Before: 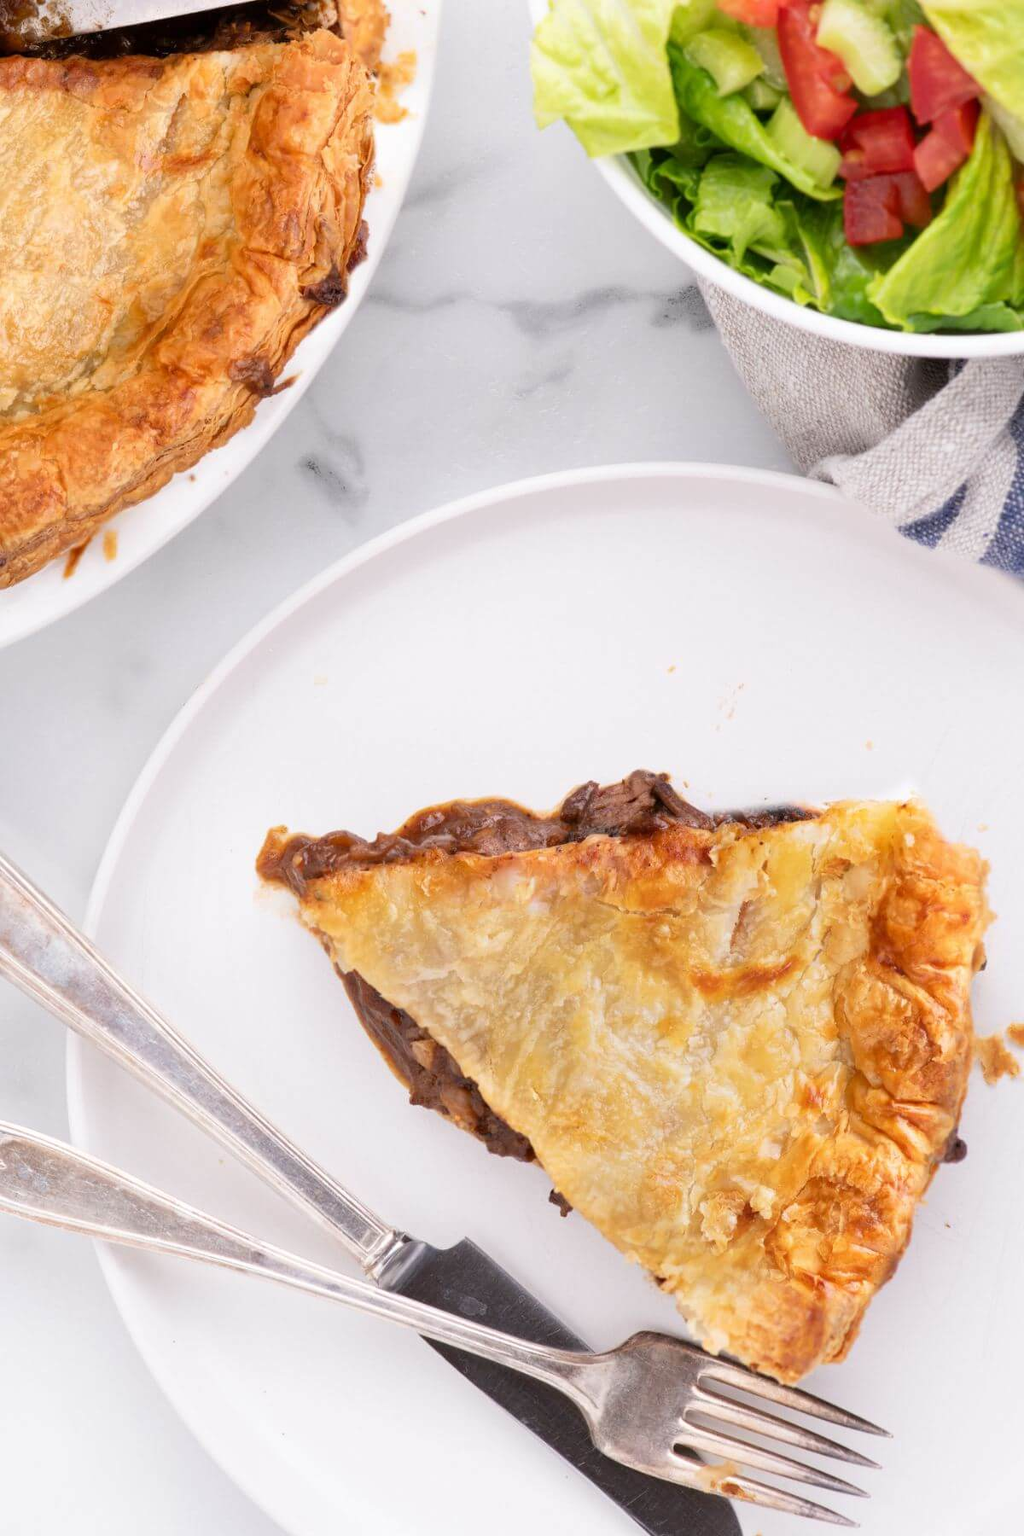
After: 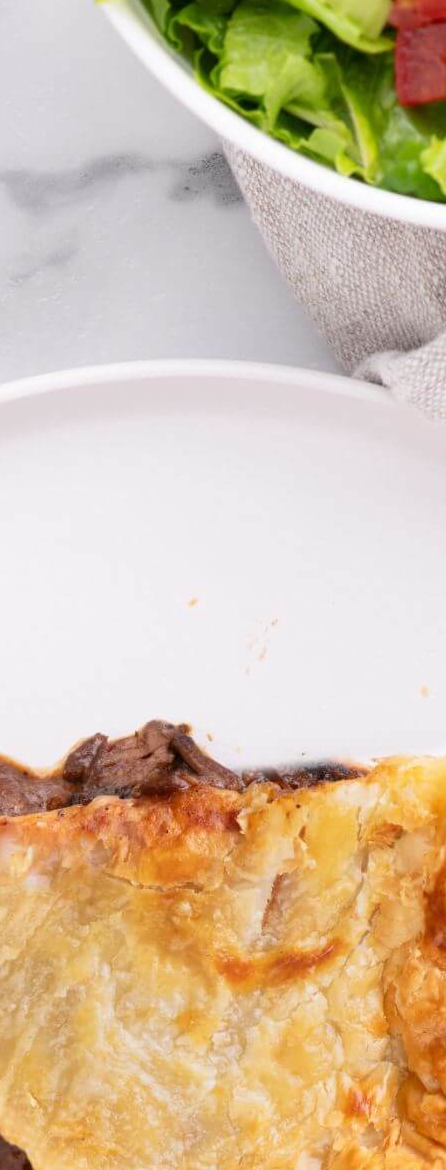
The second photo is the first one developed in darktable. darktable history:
crop and rotate: left 49.564%, top 10.152%, right 13.263%, bottom 24.805%
